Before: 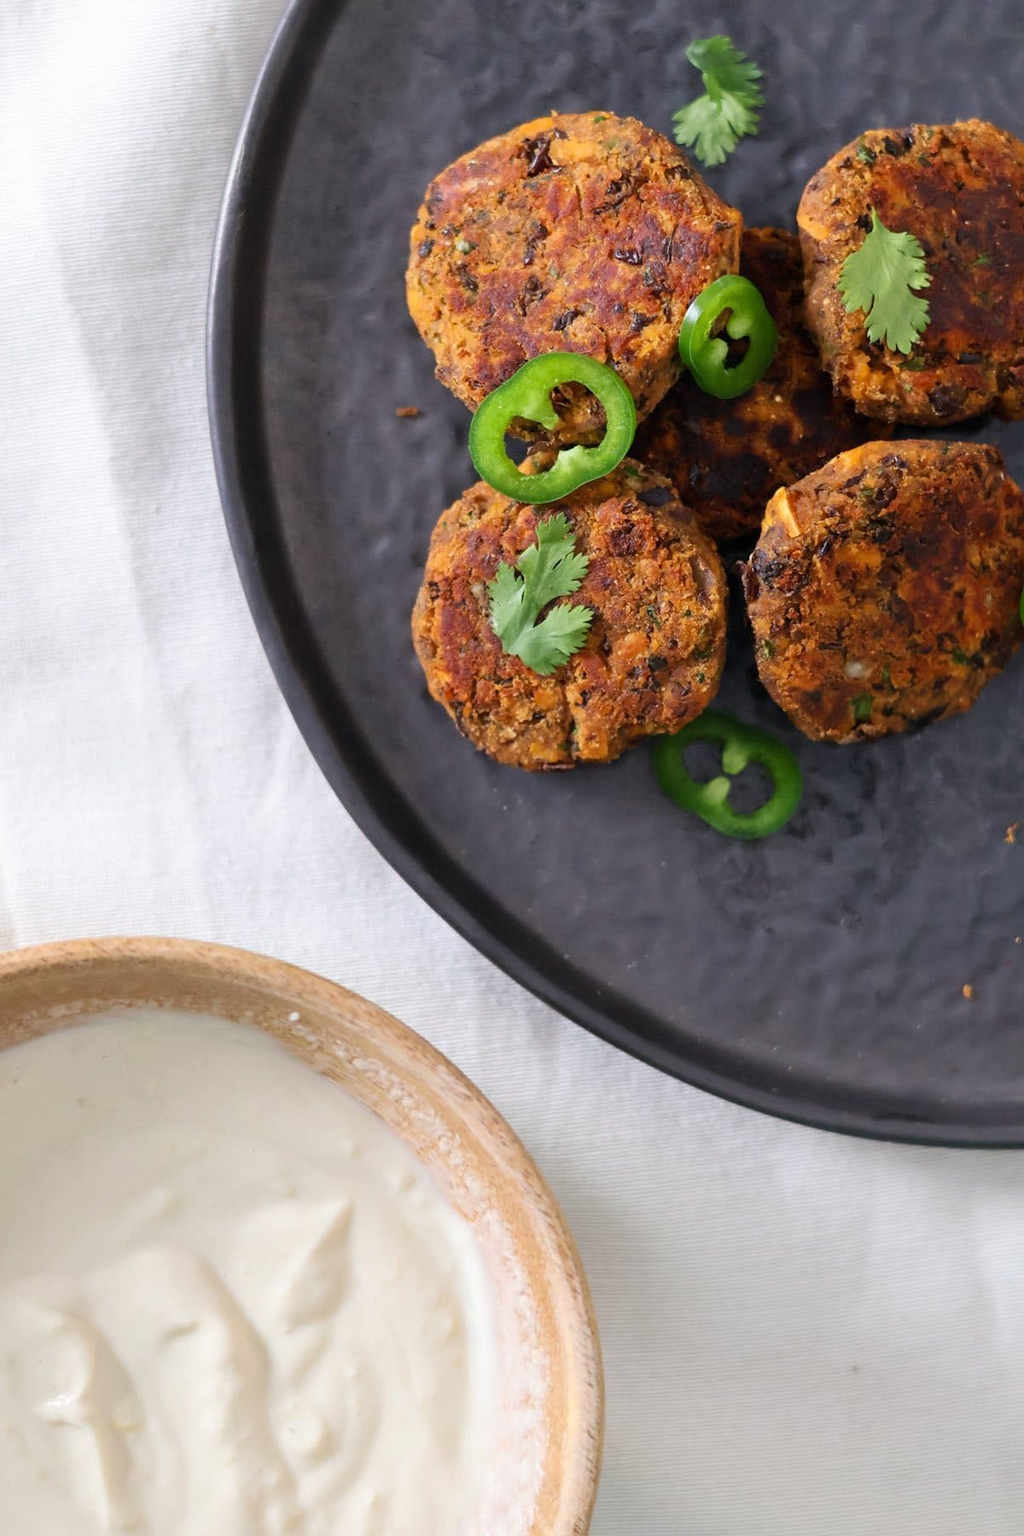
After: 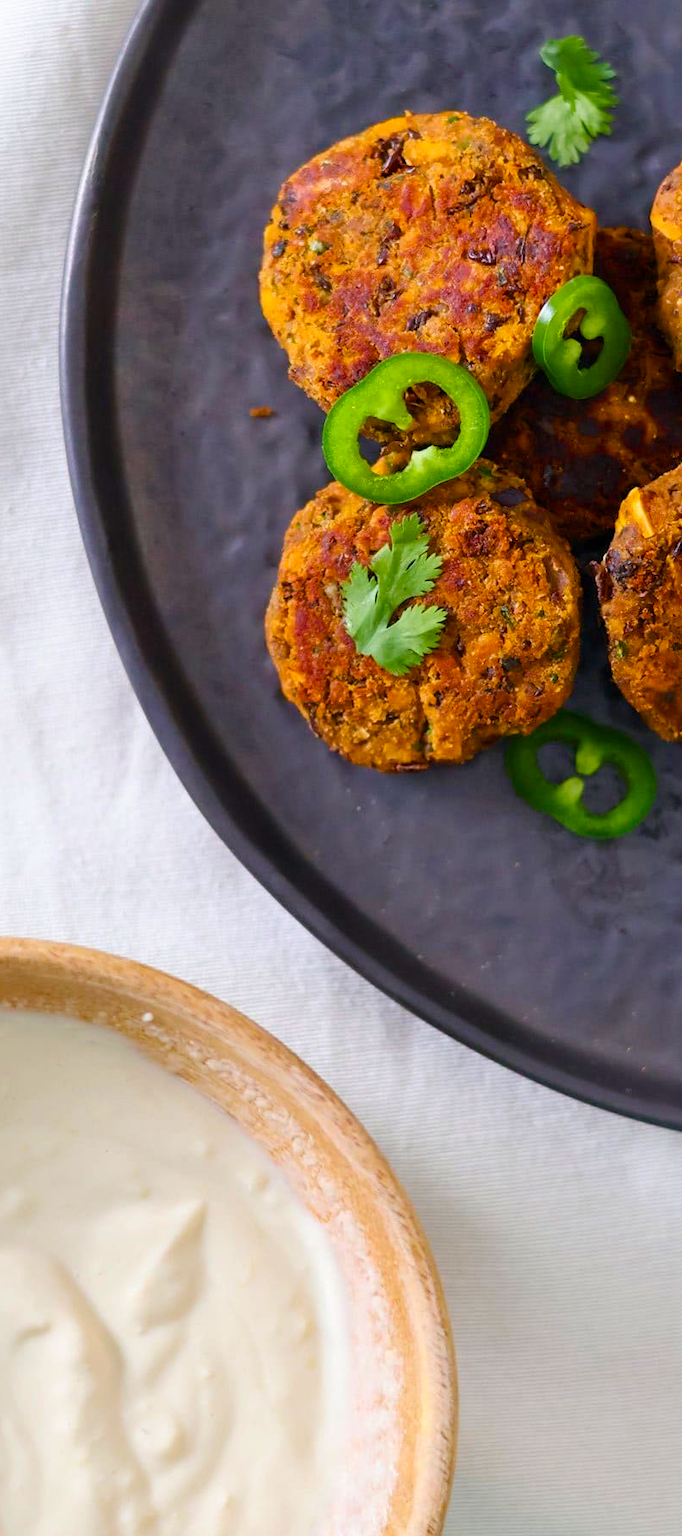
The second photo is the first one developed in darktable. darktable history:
crop and rotate: left 14.385%, right 18.948%
color balance rgb: perceptual saturation grading › global saturation 20%, perceptual saturation grading › highlights -25%, perceptual saturation grading › shadows 25%, global vibrance 50%
